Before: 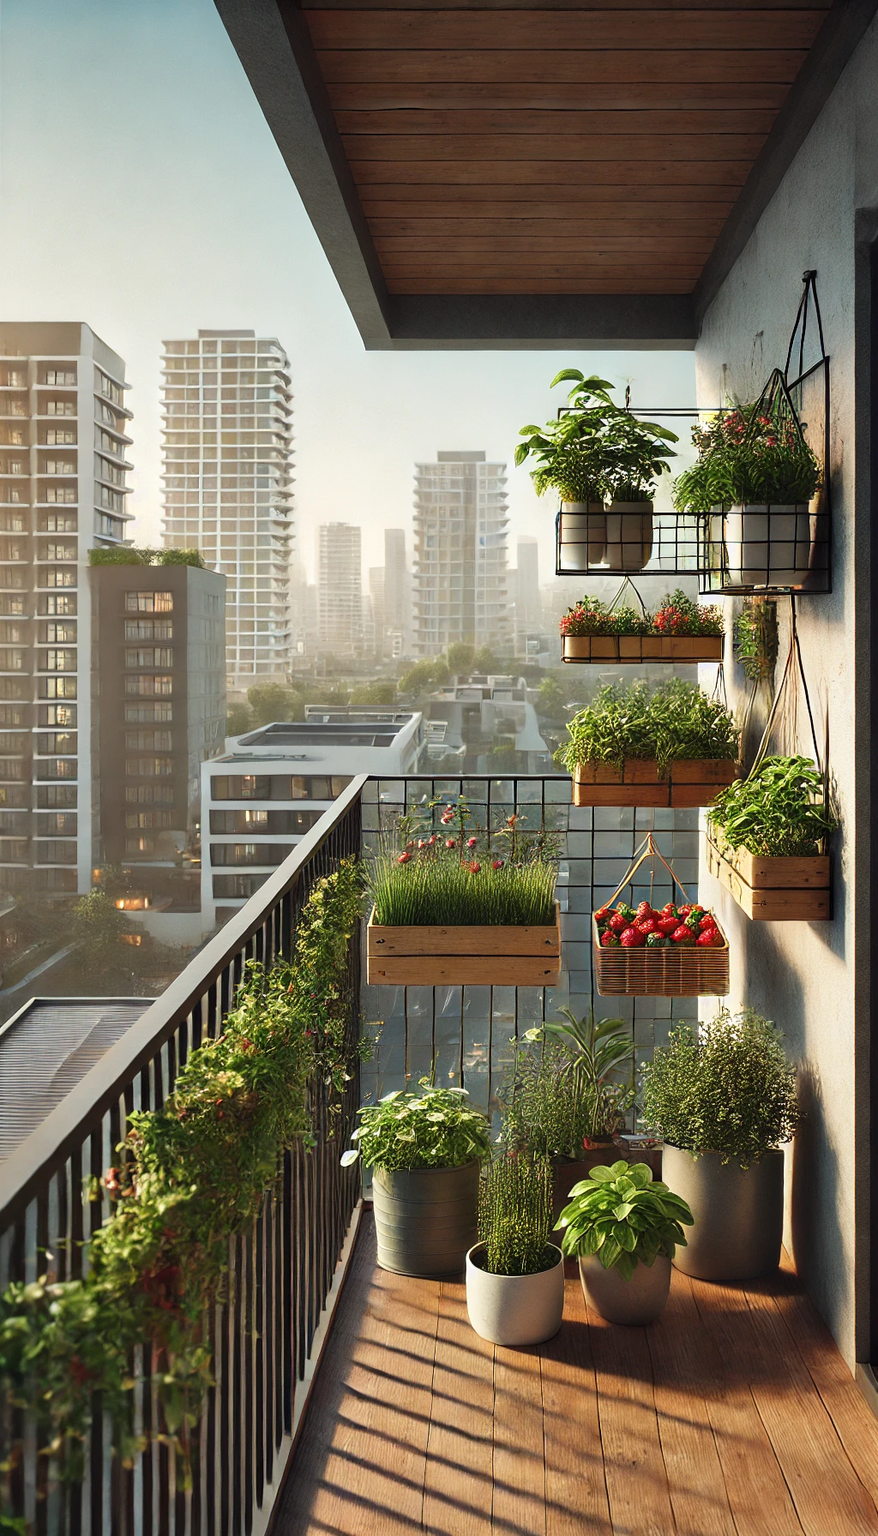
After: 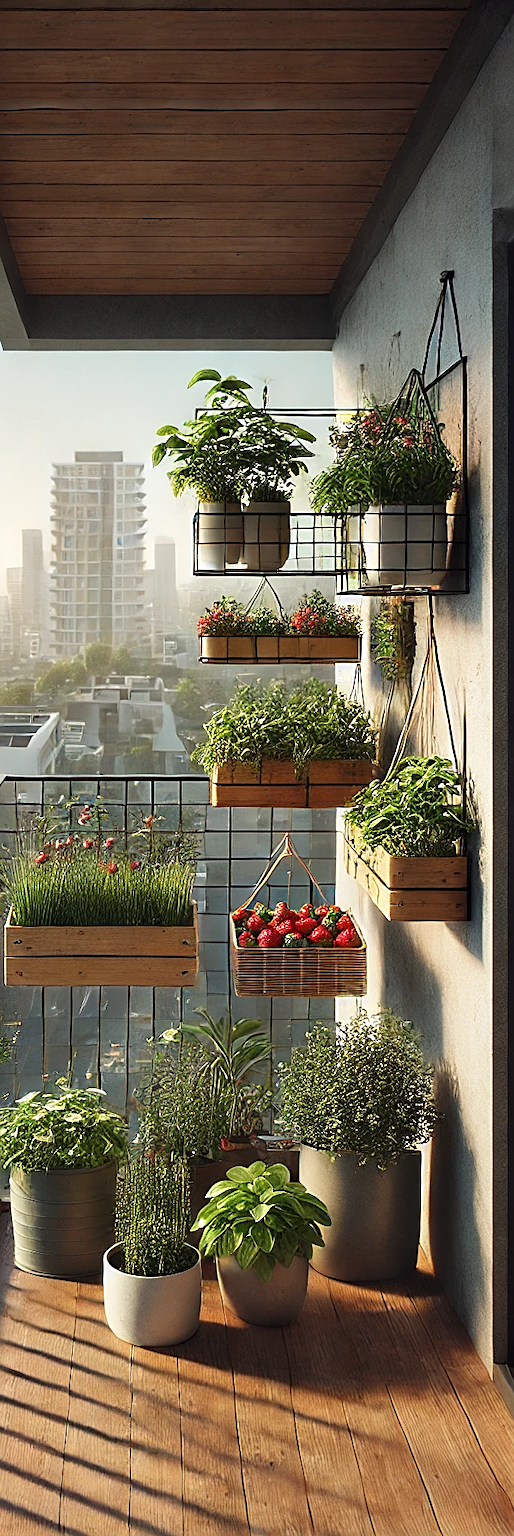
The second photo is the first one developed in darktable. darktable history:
sharpen: on, module defaults
crop: left 41.402%
